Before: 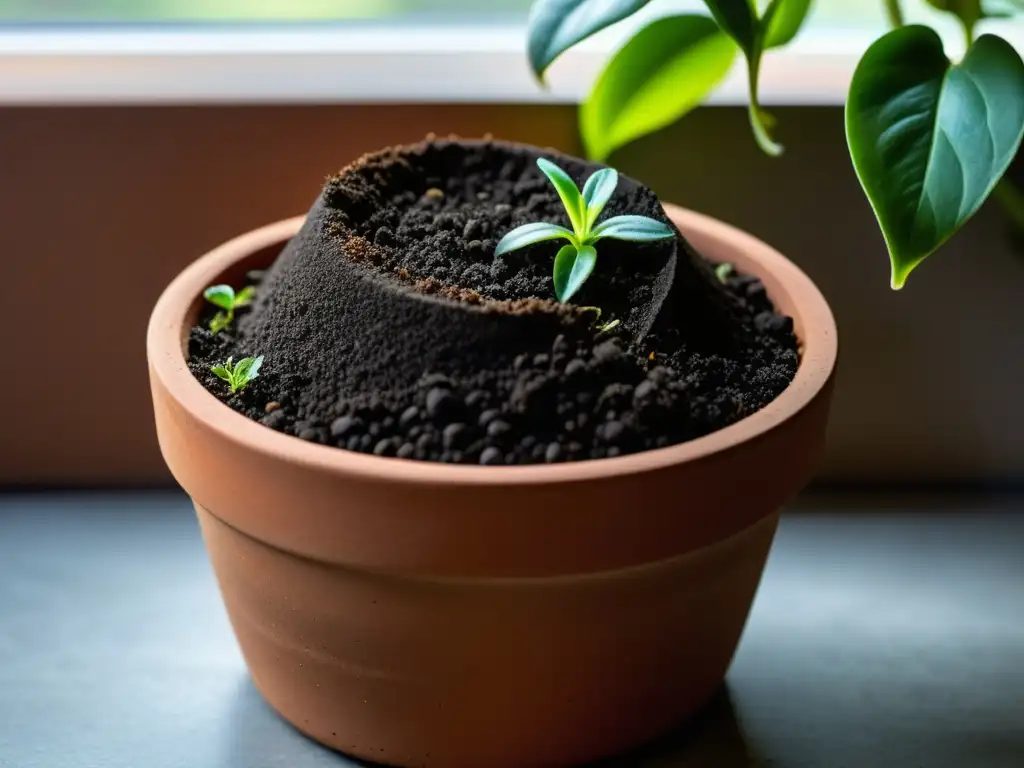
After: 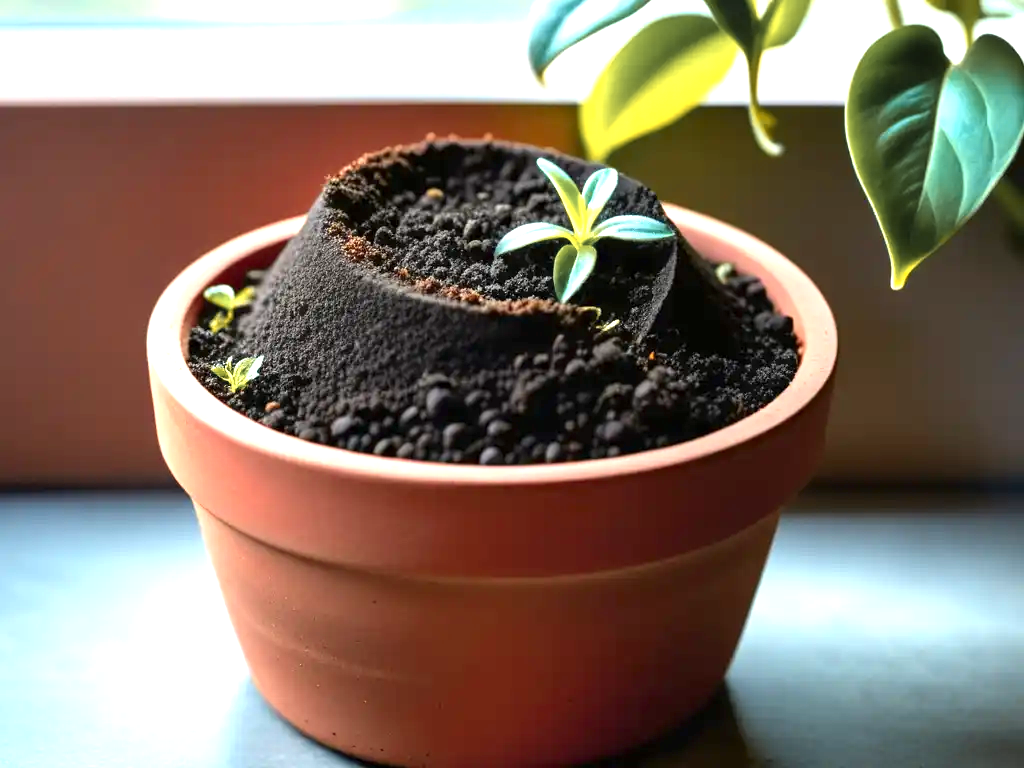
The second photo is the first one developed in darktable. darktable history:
color zones: curves: ch1 [(0.263, 0.53) (0.376, 0.287) (0.487, 0.512) (0.748, 0.547) (1, 0.513)]; ch2 [(0.262, 0.45) (0.751, 0.477)]
exposure: exposure 1.161 EV, compensate highlight preservation false
